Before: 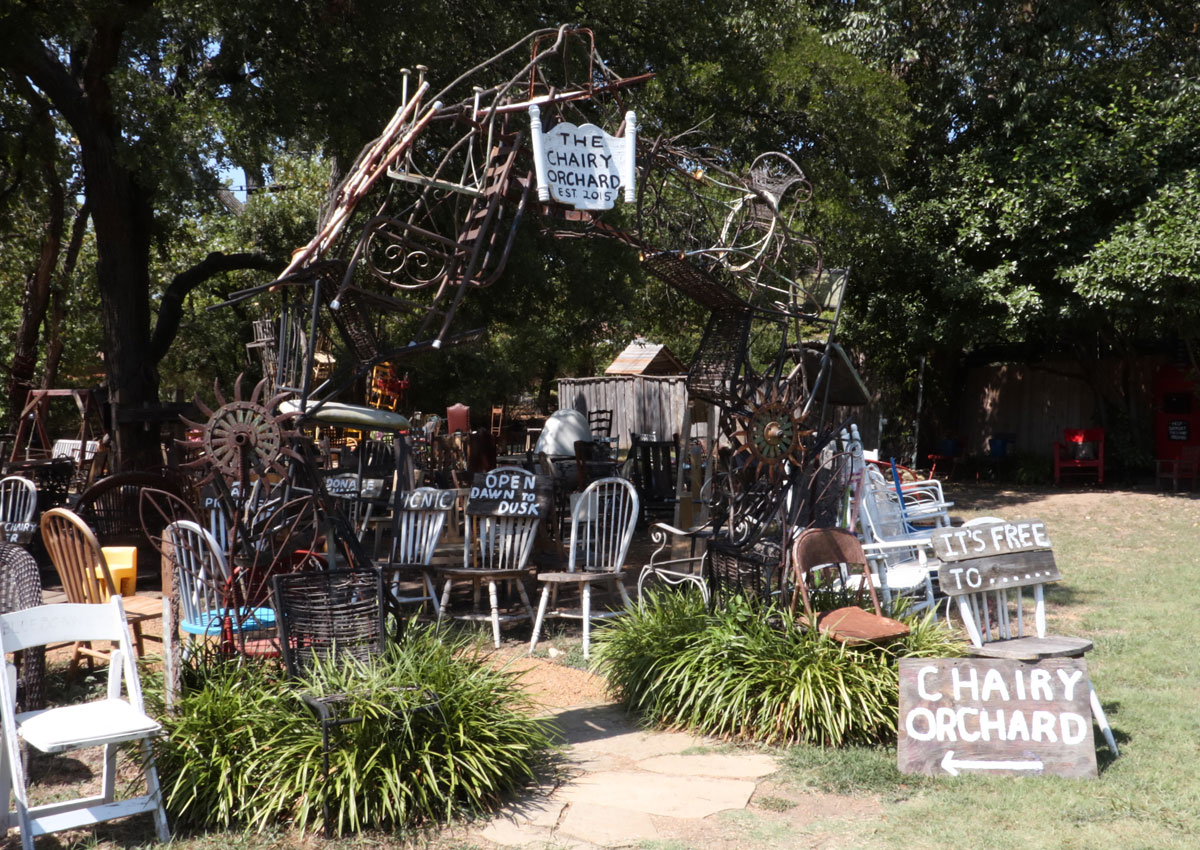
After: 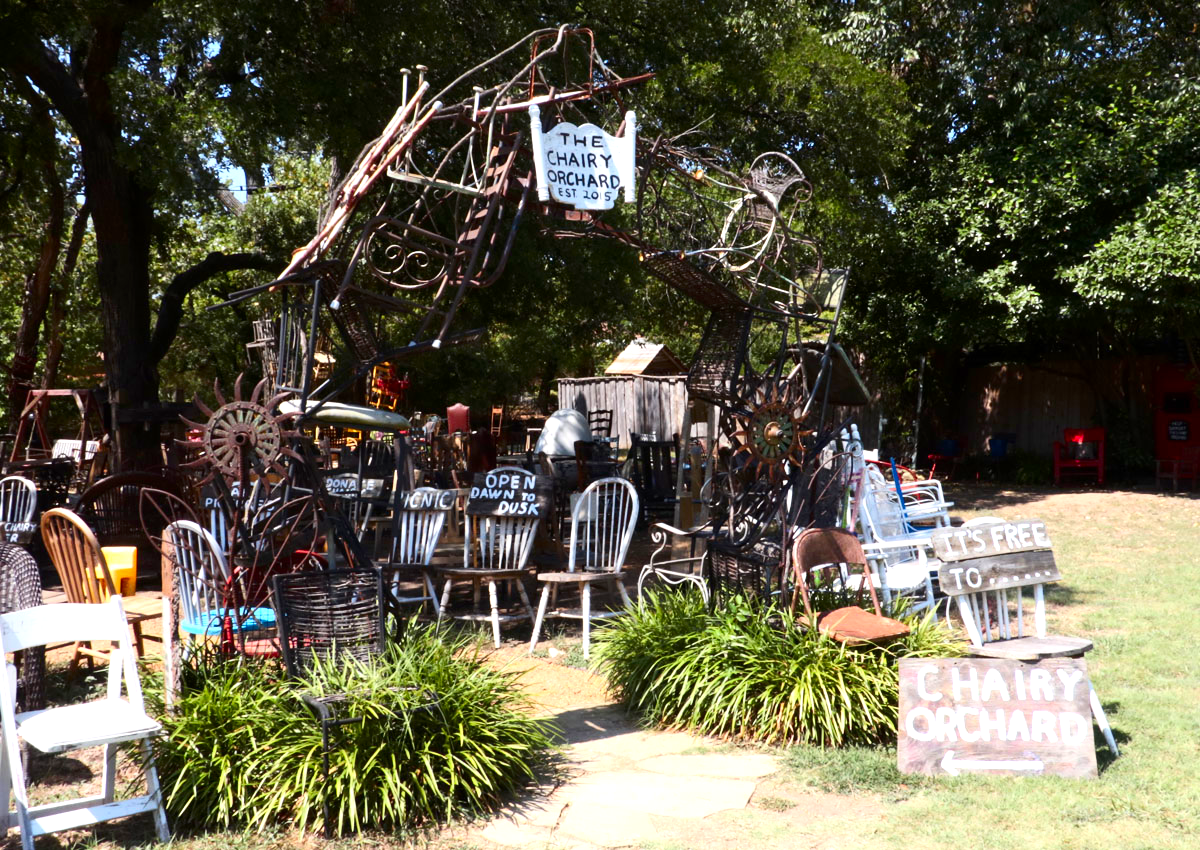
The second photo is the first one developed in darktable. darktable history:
contrast brightness saturation: contrast 0.18, saturation 0.306
exposure: black level correction 0.001, exposure 0.498 EV, compensate highlight preservation false
tone equalizer: edges refinement/feathering 500, mask exposure compensation -1.57 EV, preserve details no
